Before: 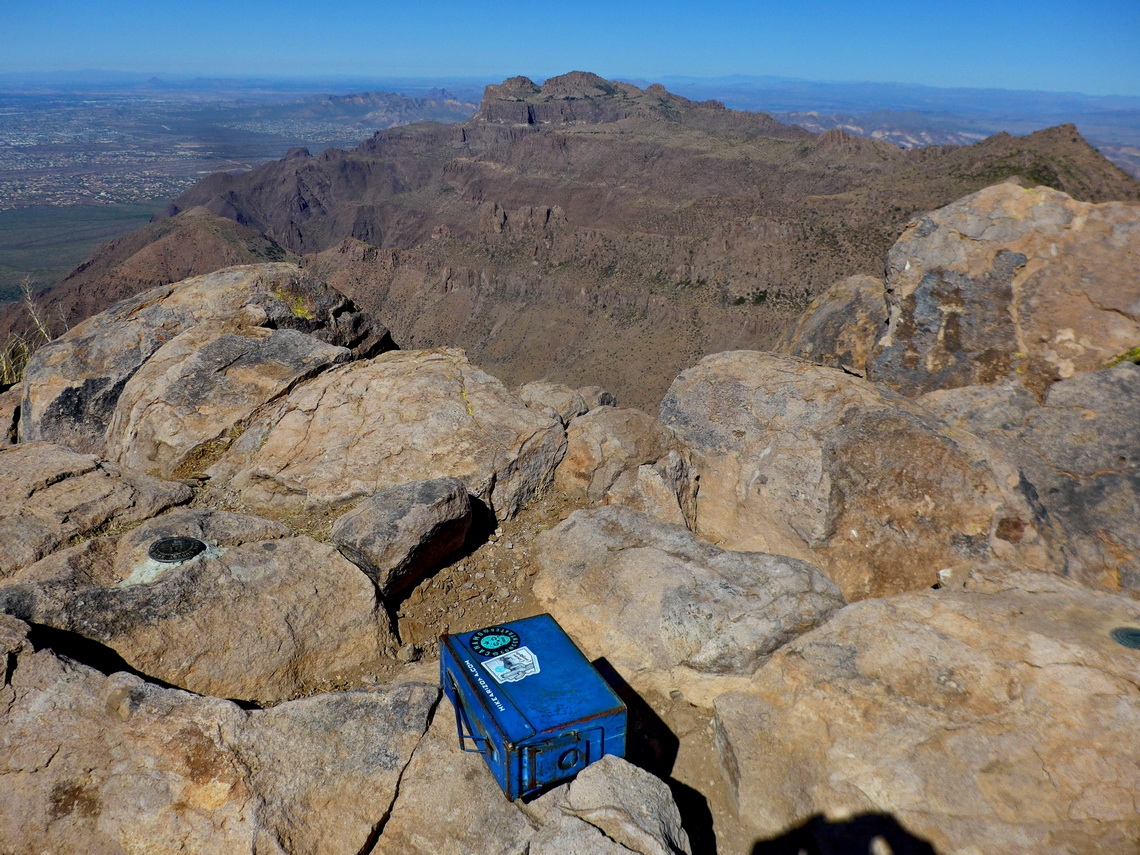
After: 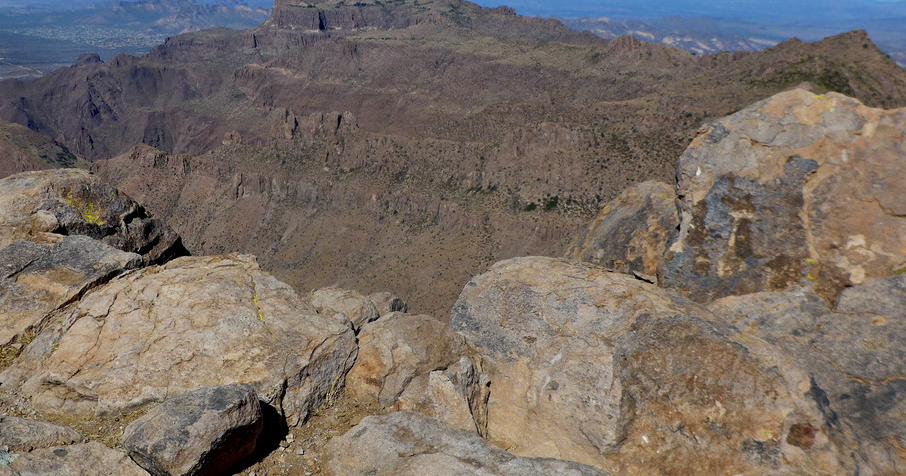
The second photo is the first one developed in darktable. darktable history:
contrast brightness saturation: saturation -0.04
crop: left 18.38%, top 11.092%, right 2.134%, bottom 33.217%
